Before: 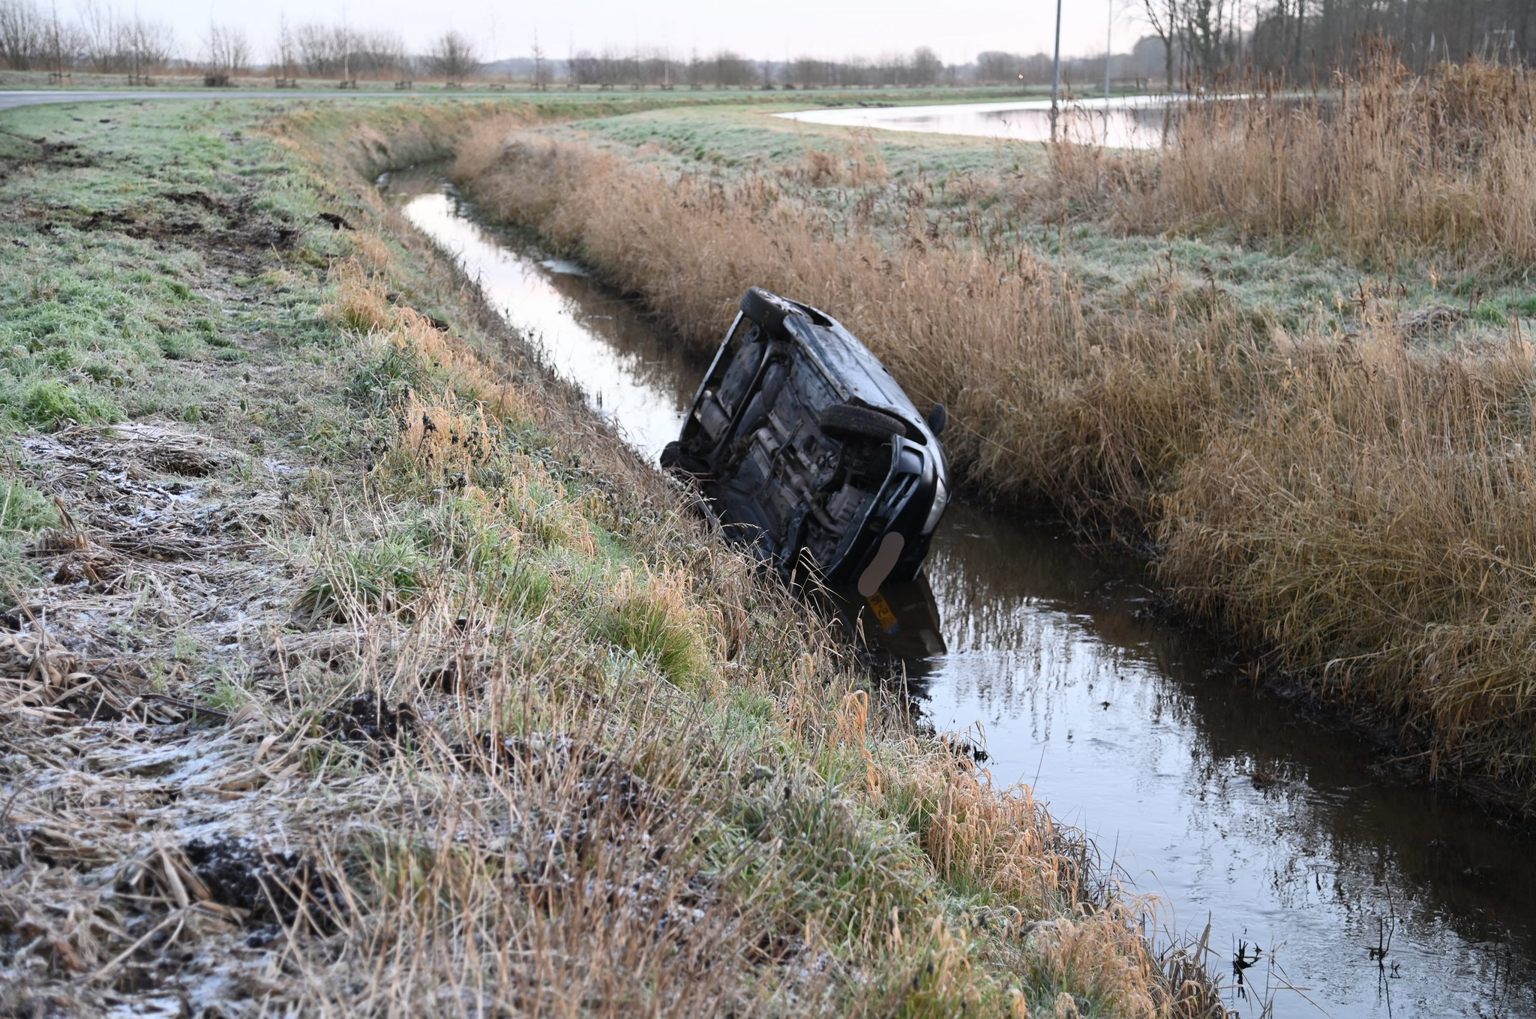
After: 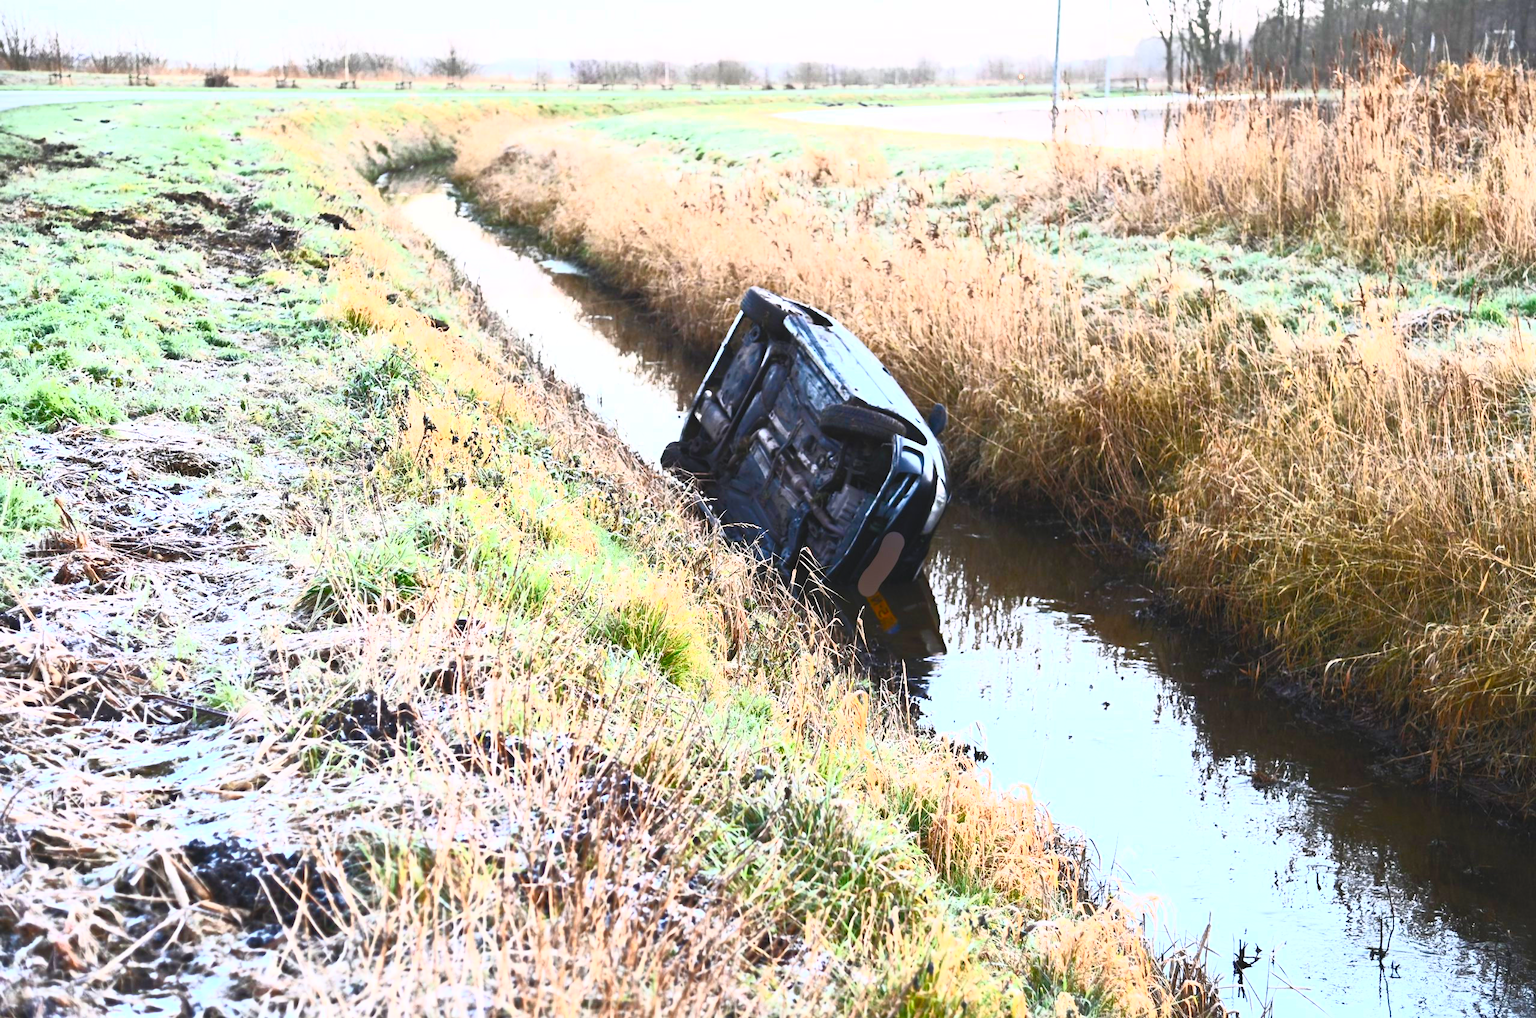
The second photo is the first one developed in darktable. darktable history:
contrast brightness saturation: contrast 0.996, brightness 0.98, saturation 0.992
